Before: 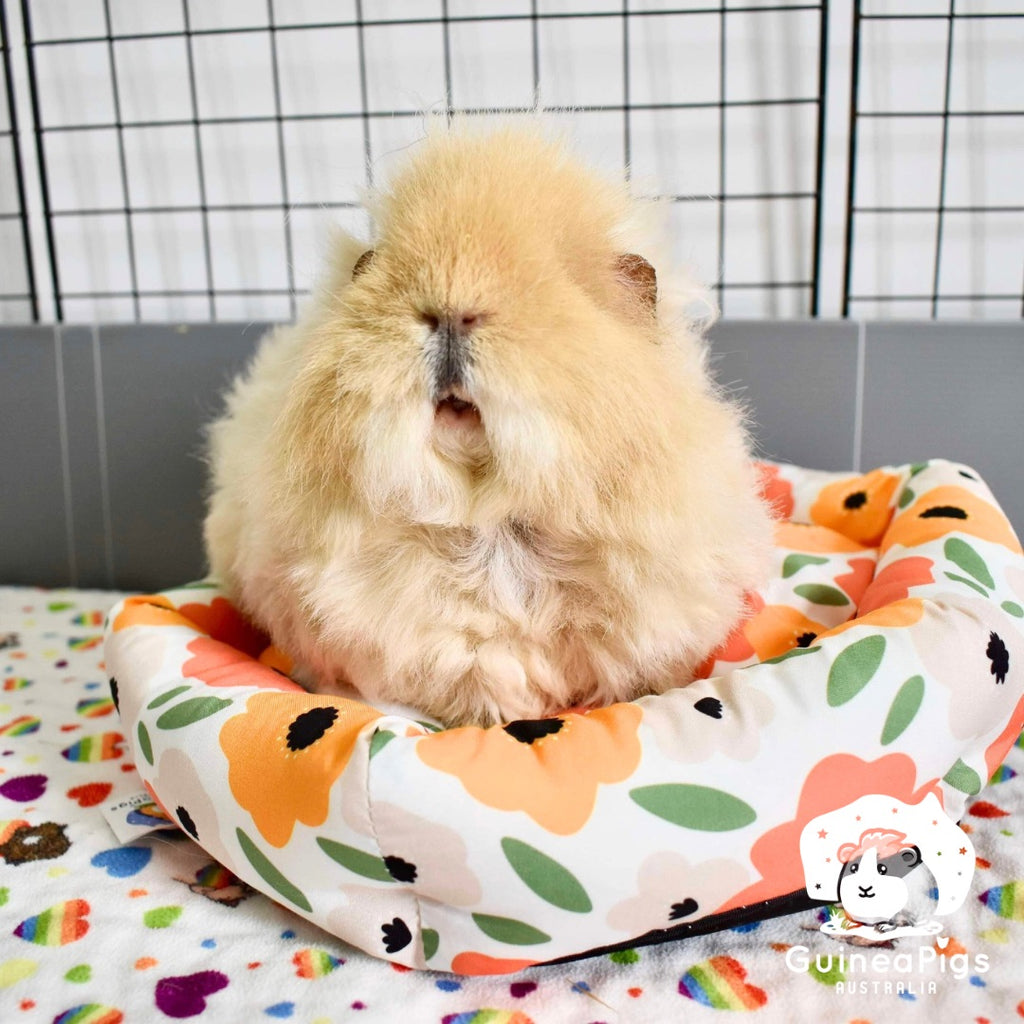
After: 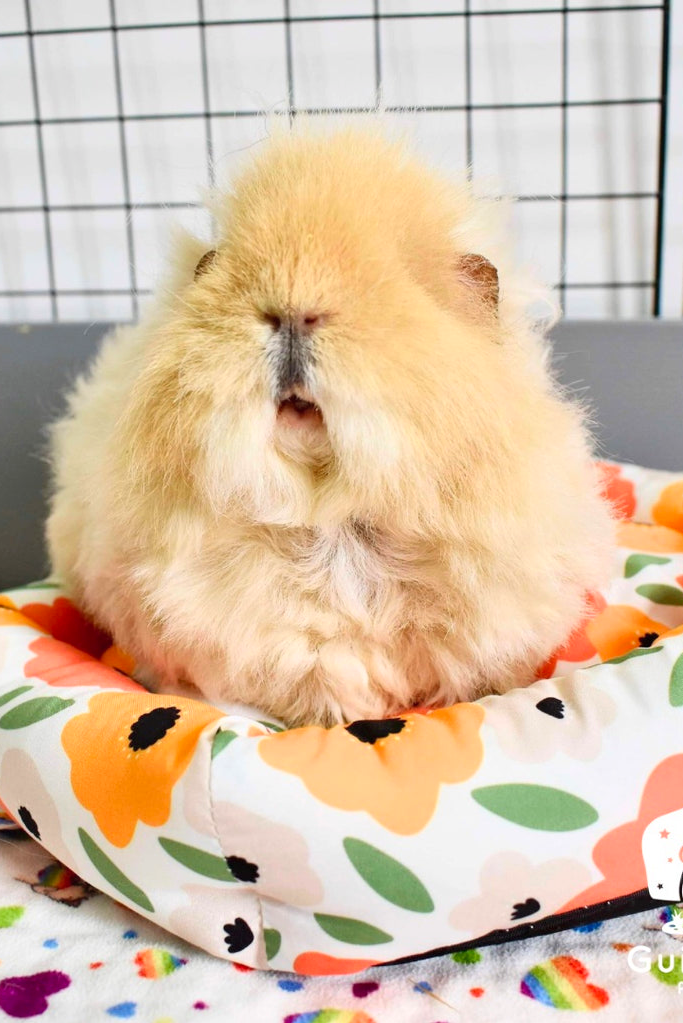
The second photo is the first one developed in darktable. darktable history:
contrast brightness saturation: contrast 0.073, brightness 0.075, saturation 0.176
crop and rotate: left 15.498%, right 17.714%
